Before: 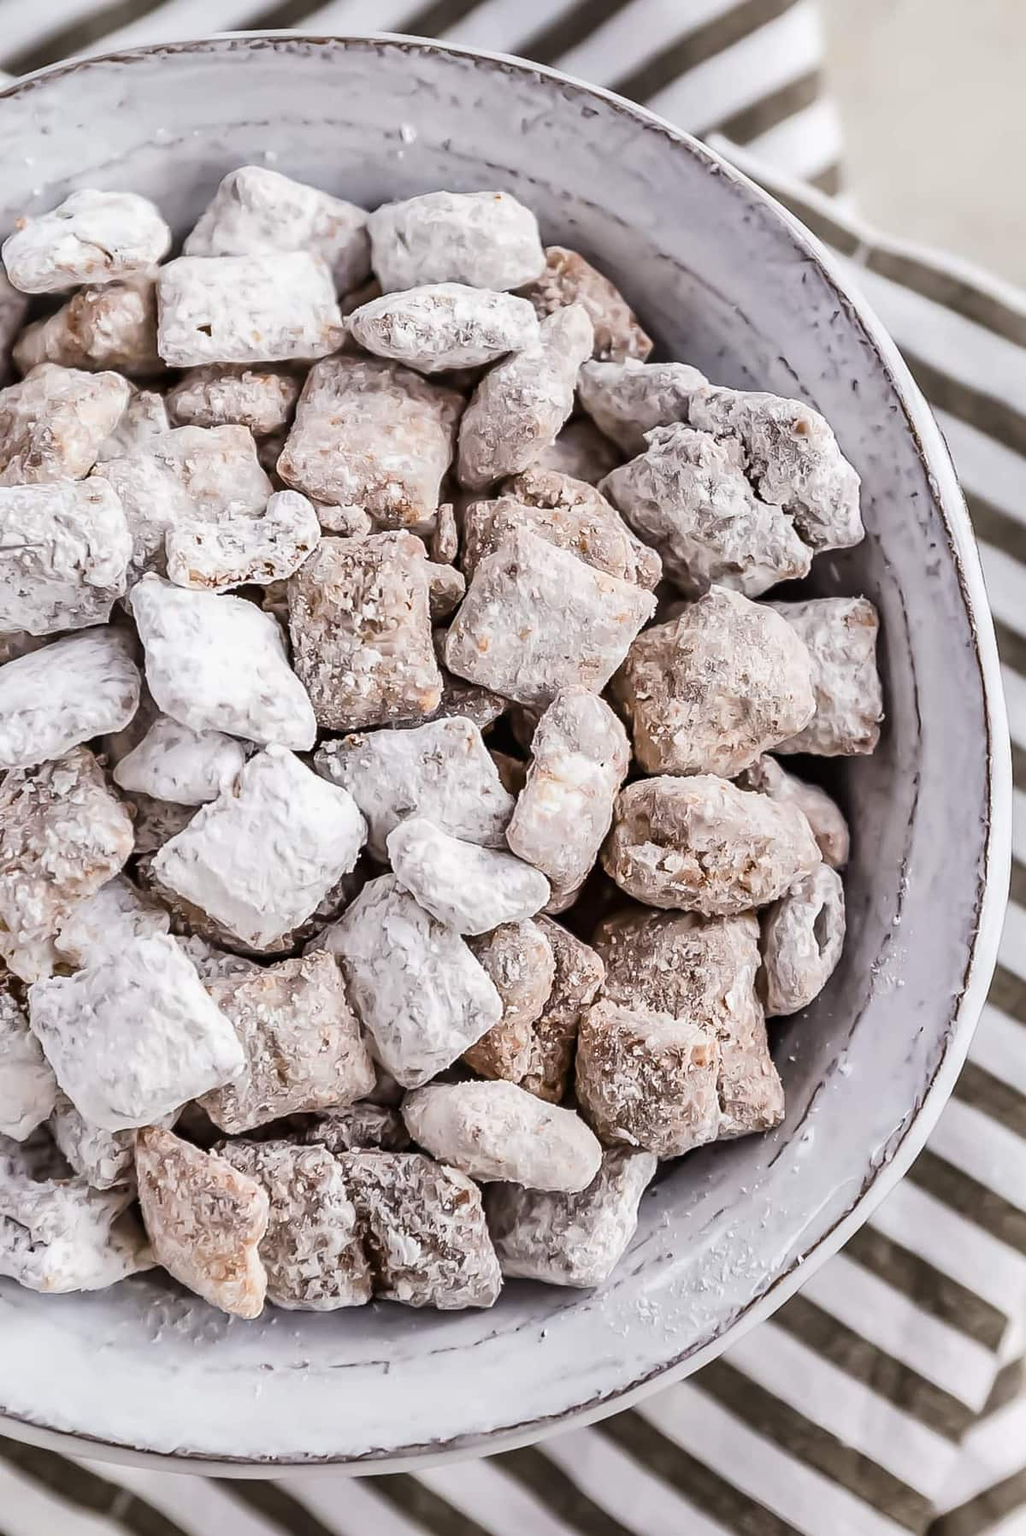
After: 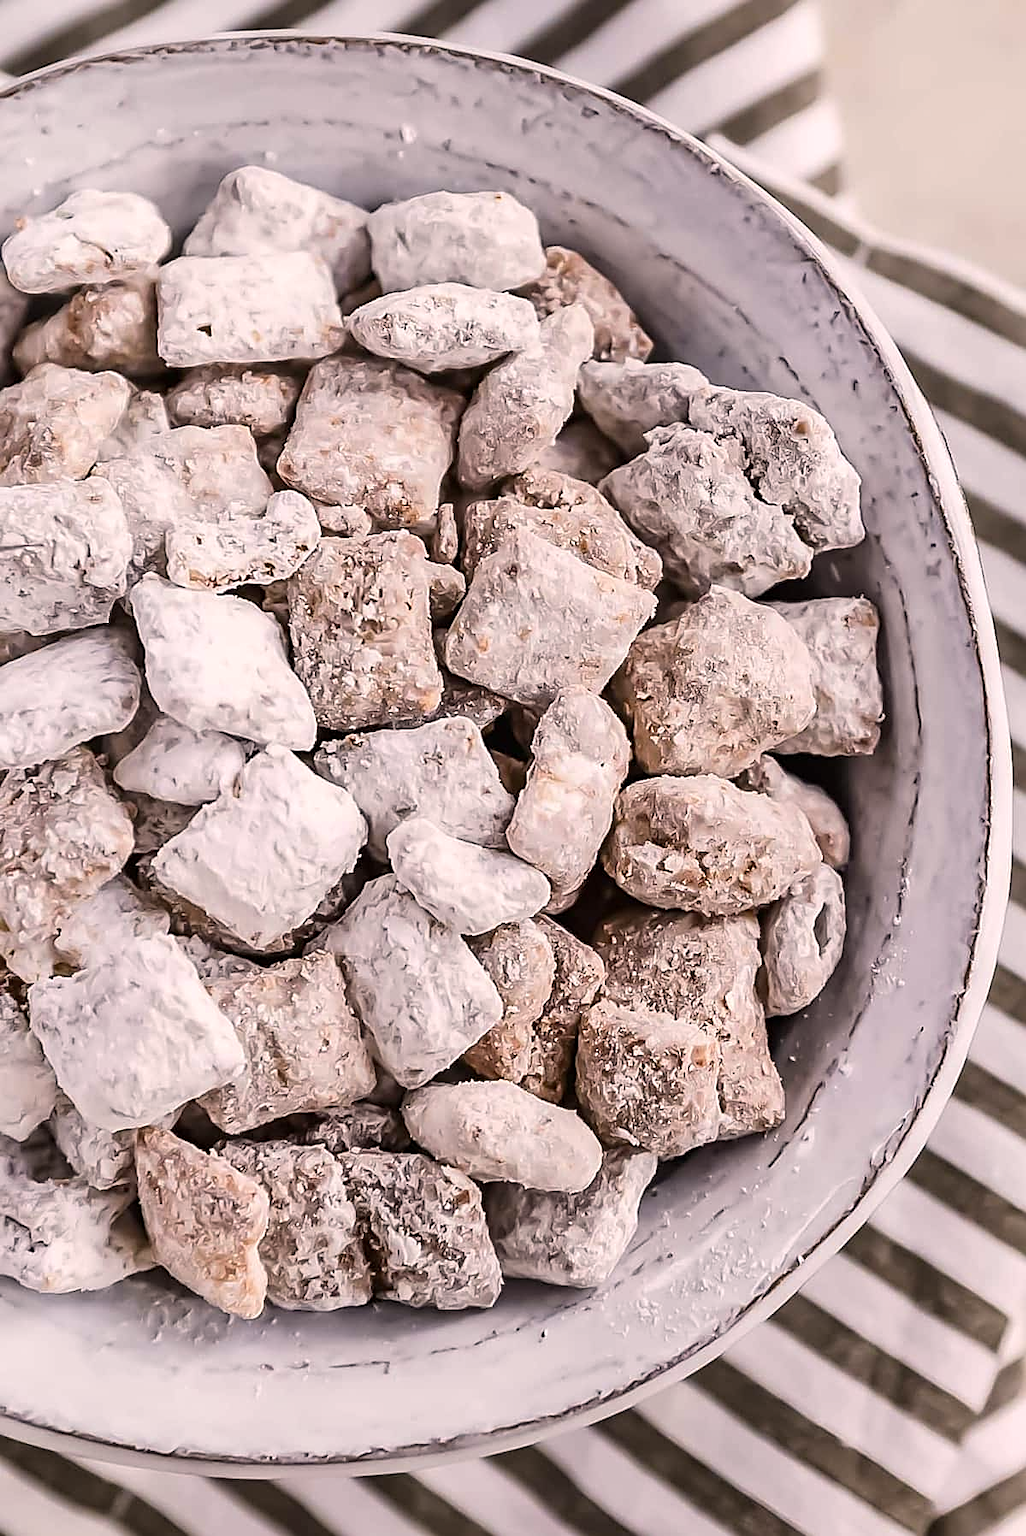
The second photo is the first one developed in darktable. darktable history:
sharpen: on, module defaults
color correction: highlights a* 7.1, highlights b* 4.3
